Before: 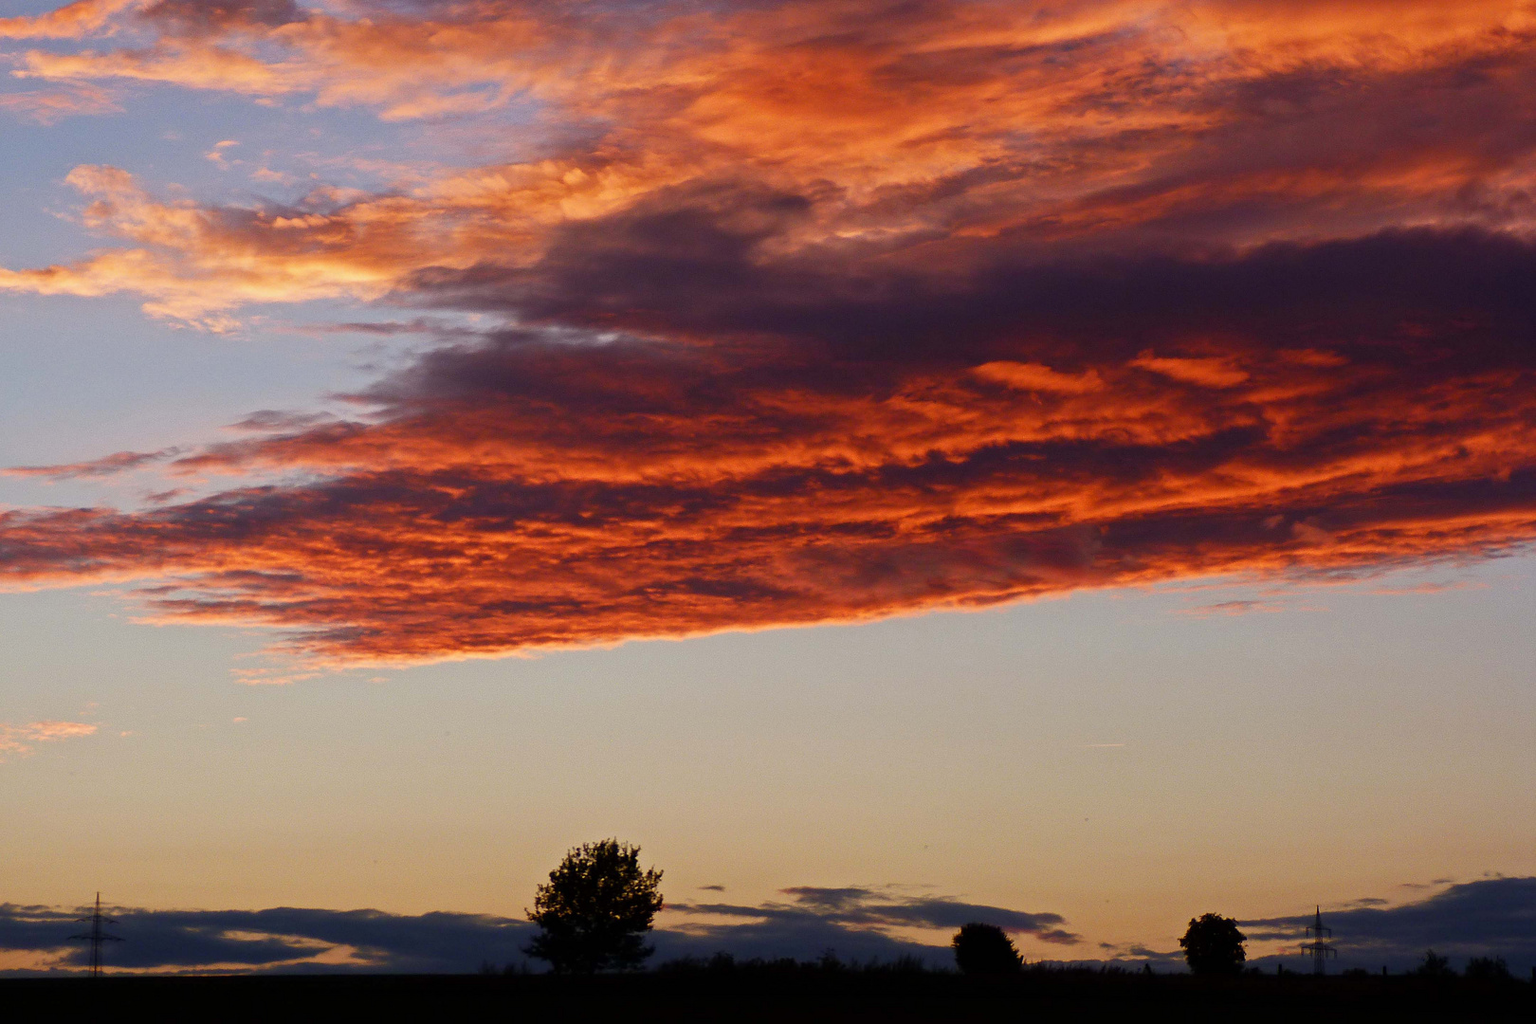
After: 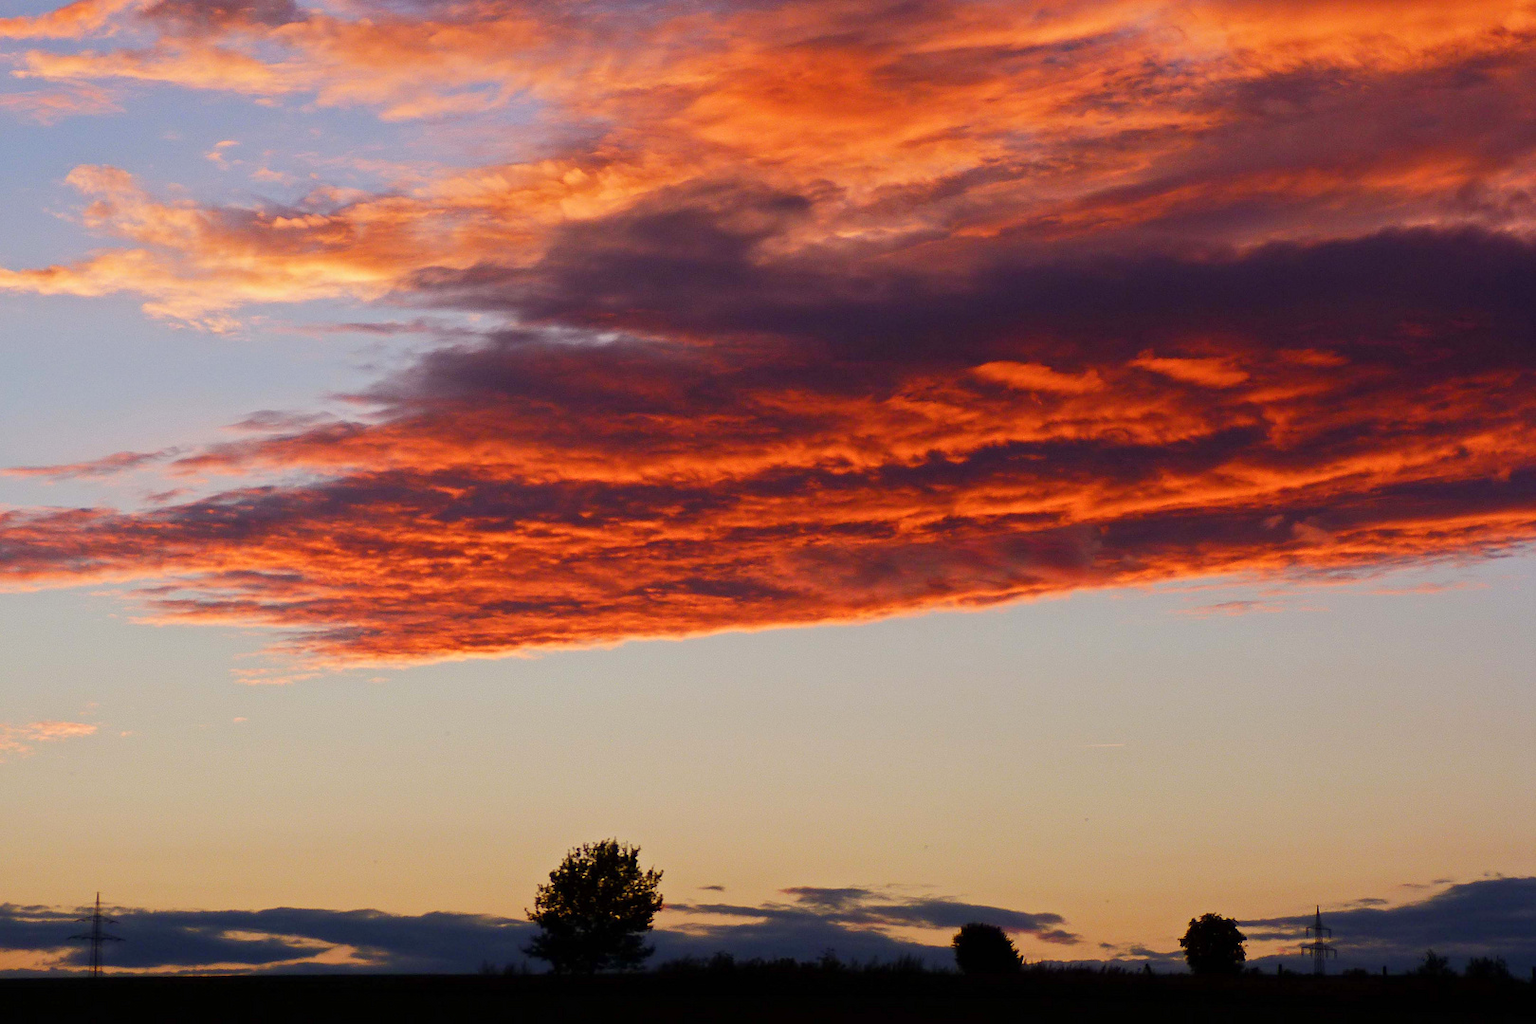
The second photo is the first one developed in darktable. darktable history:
color balance rgb: perceptual saturation grading › global saturation 0.696%, perceptual brilliance grading › mid-tones 10.849%, perceptual brilliance grading › shadows 14.989%
